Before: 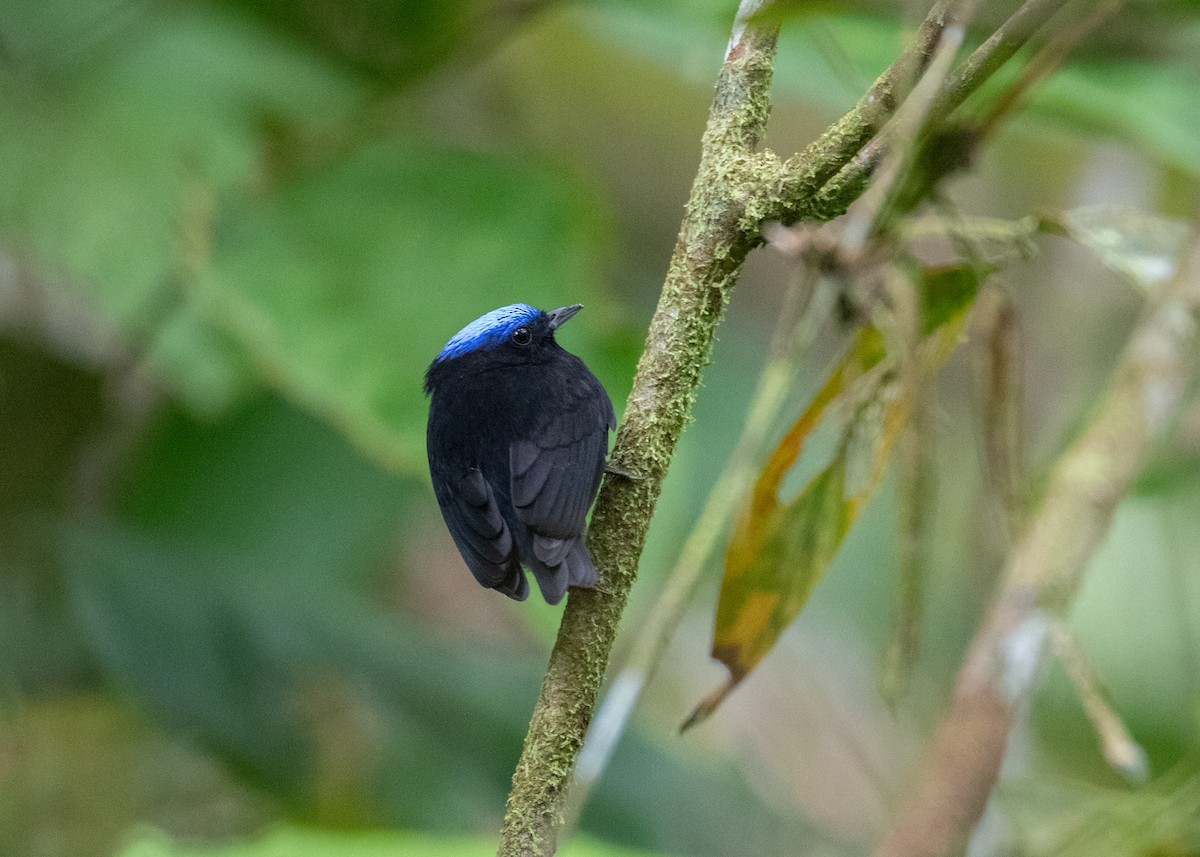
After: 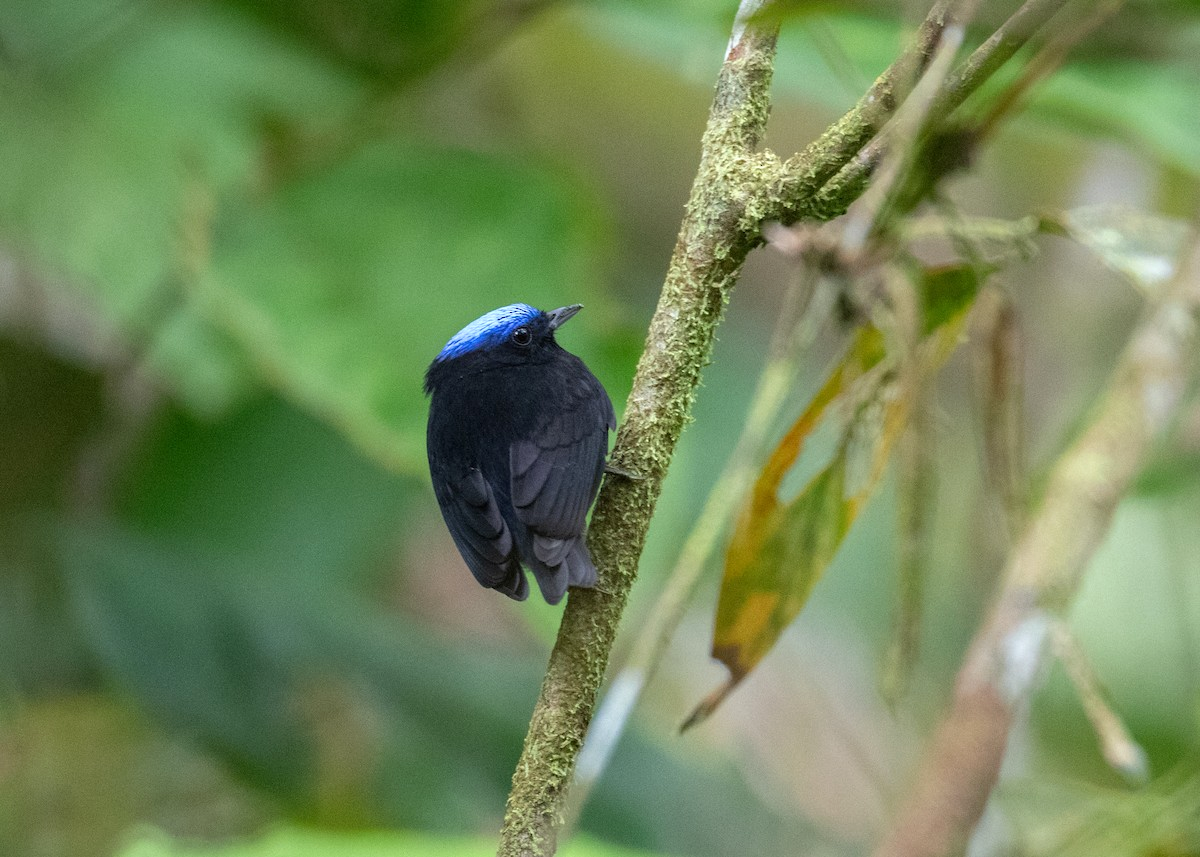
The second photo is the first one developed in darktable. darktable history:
tone equalizer: on, module defaults
exposure: exposure 0.191 EV, compensate highlight preservation false
